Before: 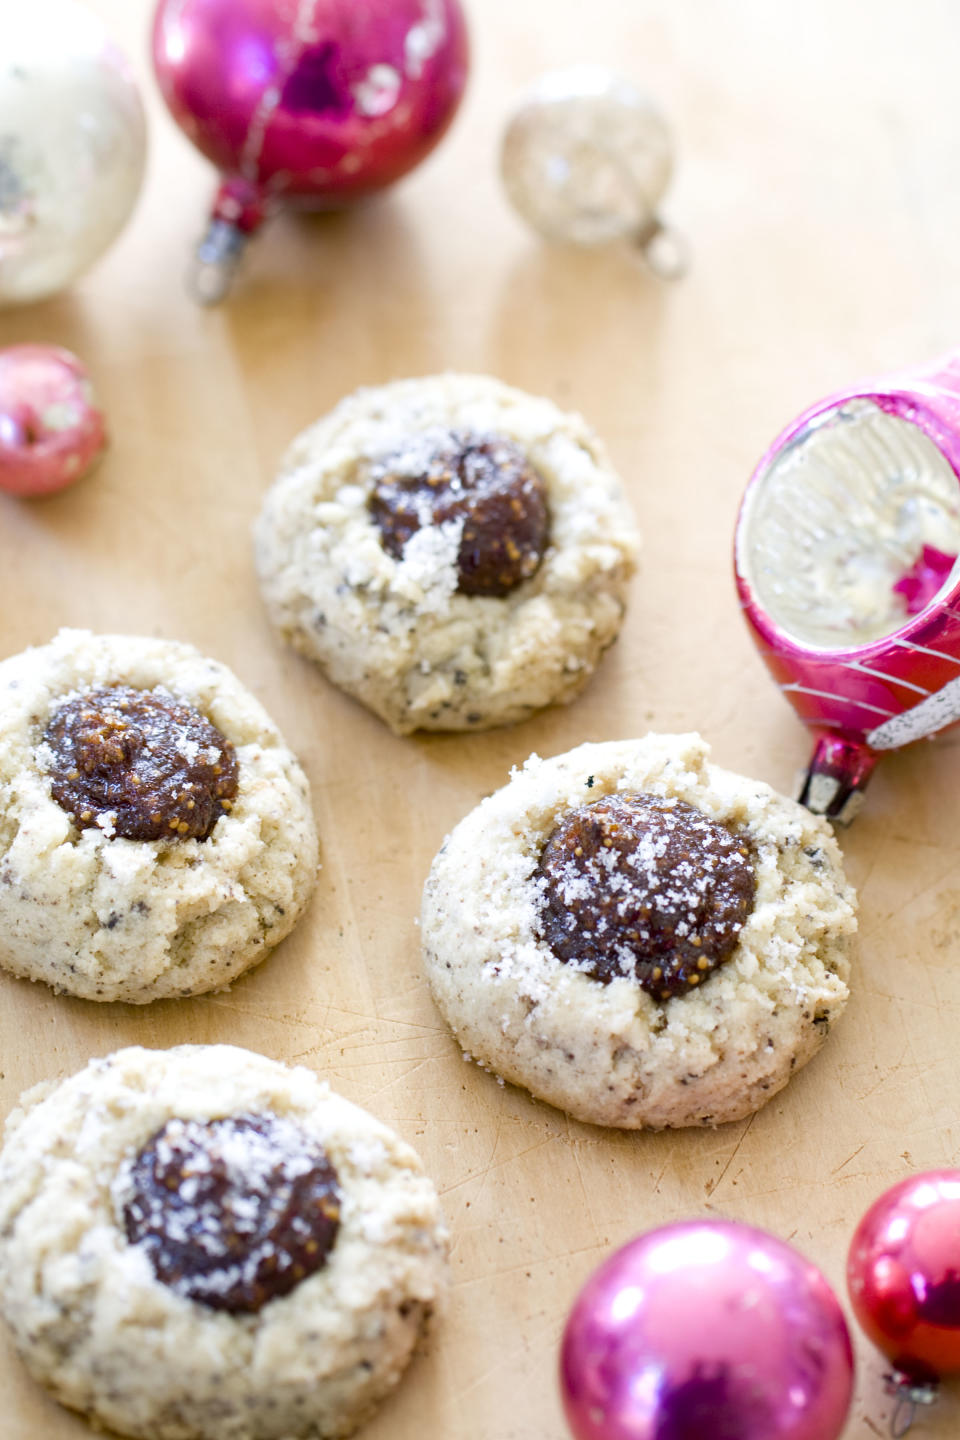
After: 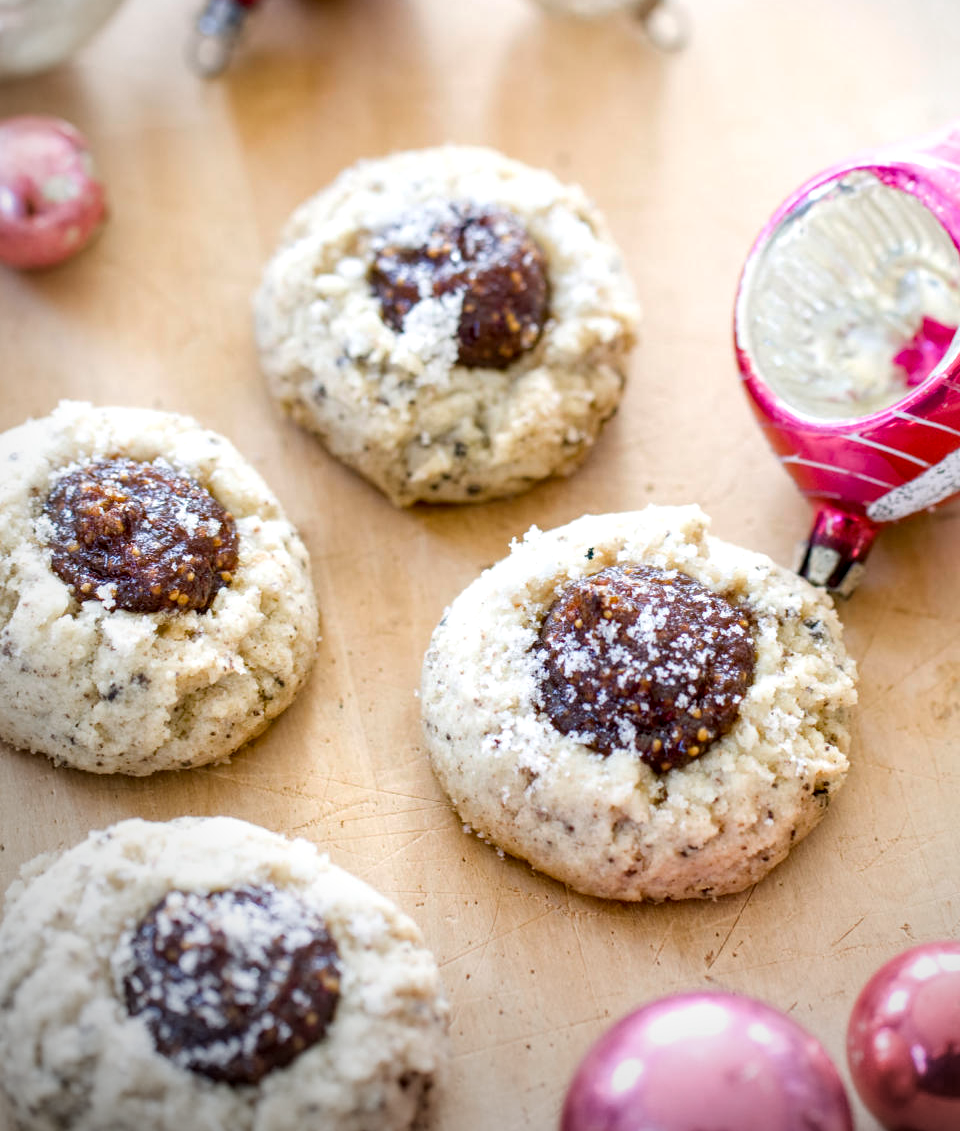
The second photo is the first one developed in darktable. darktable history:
vignetting: fall-off radius 61.03%, center (0.218, -0.241)
local contrast: detail 130%
crop and rotate: top 15.896%, bottom 5.513%
